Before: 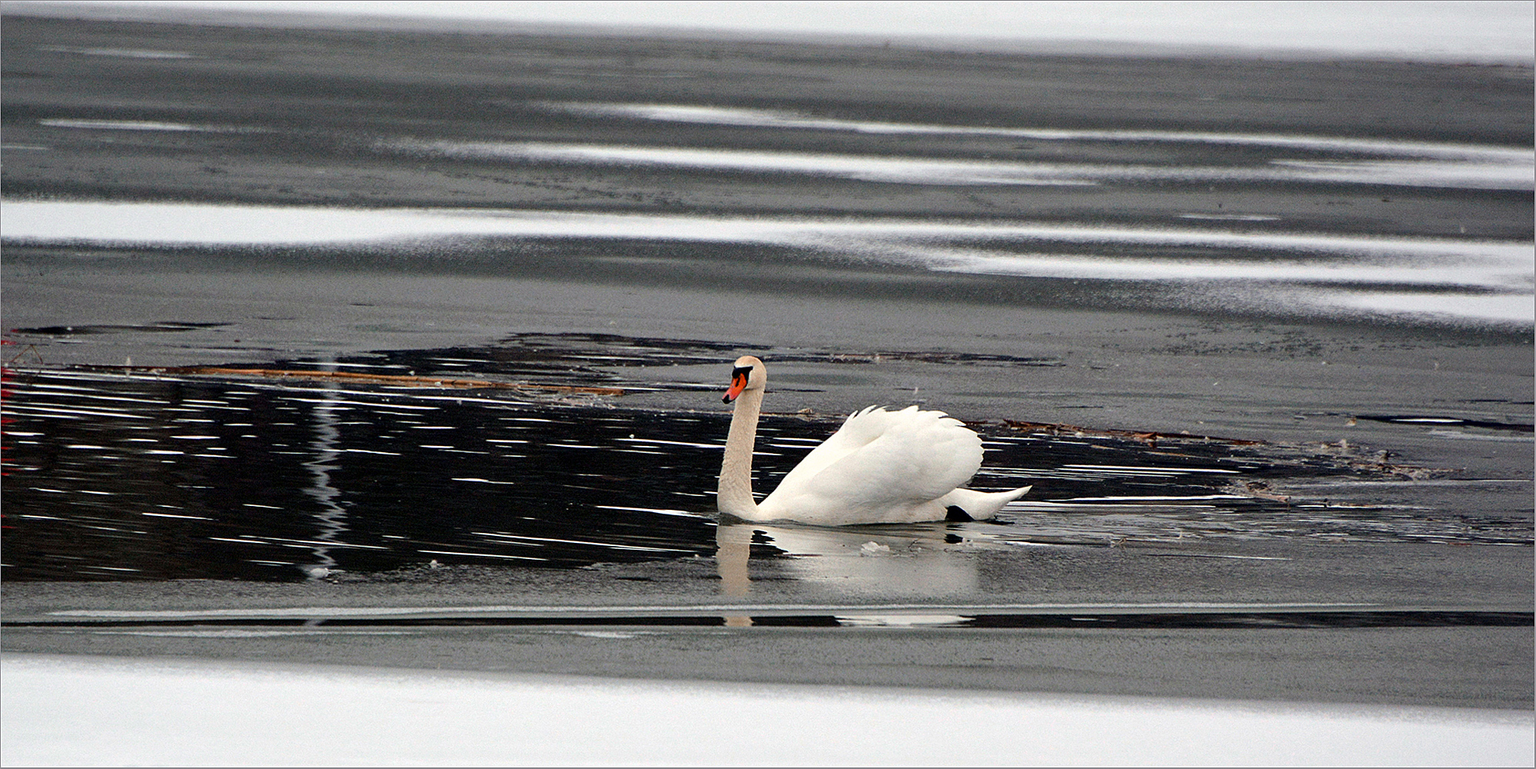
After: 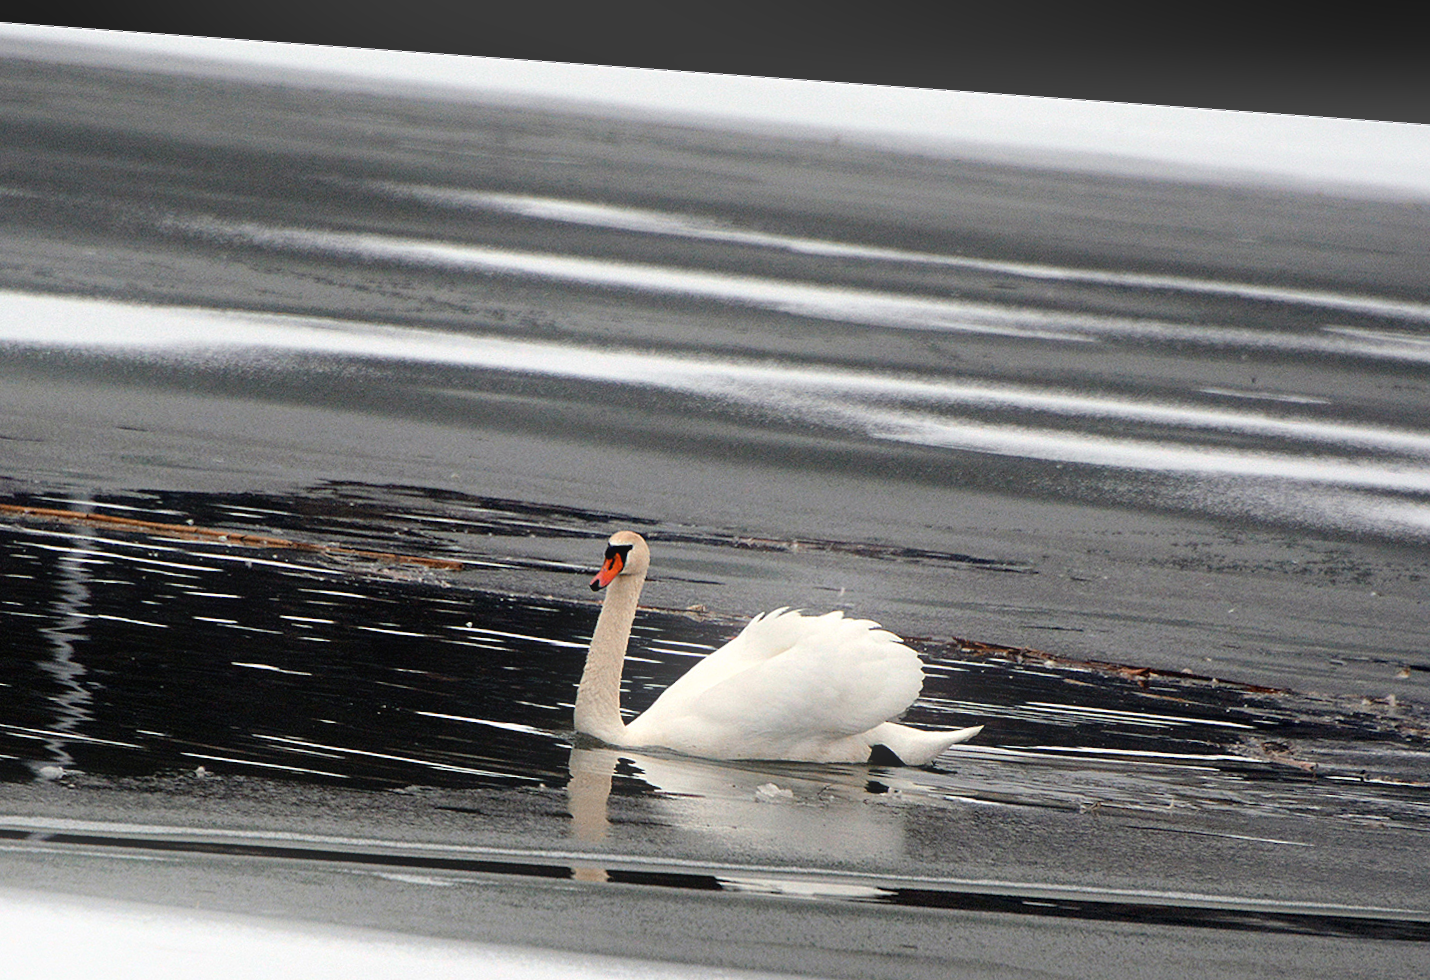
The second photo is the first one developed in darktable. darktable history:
crop: left 18.479%, right 12.2%, bottom 13.971%
contrast brightness saturation: saturation -0.04
rotate and perspective: rotation 4.1°, automatic cropping off
bloom: size 16%, threshold 98%, strength 20%
